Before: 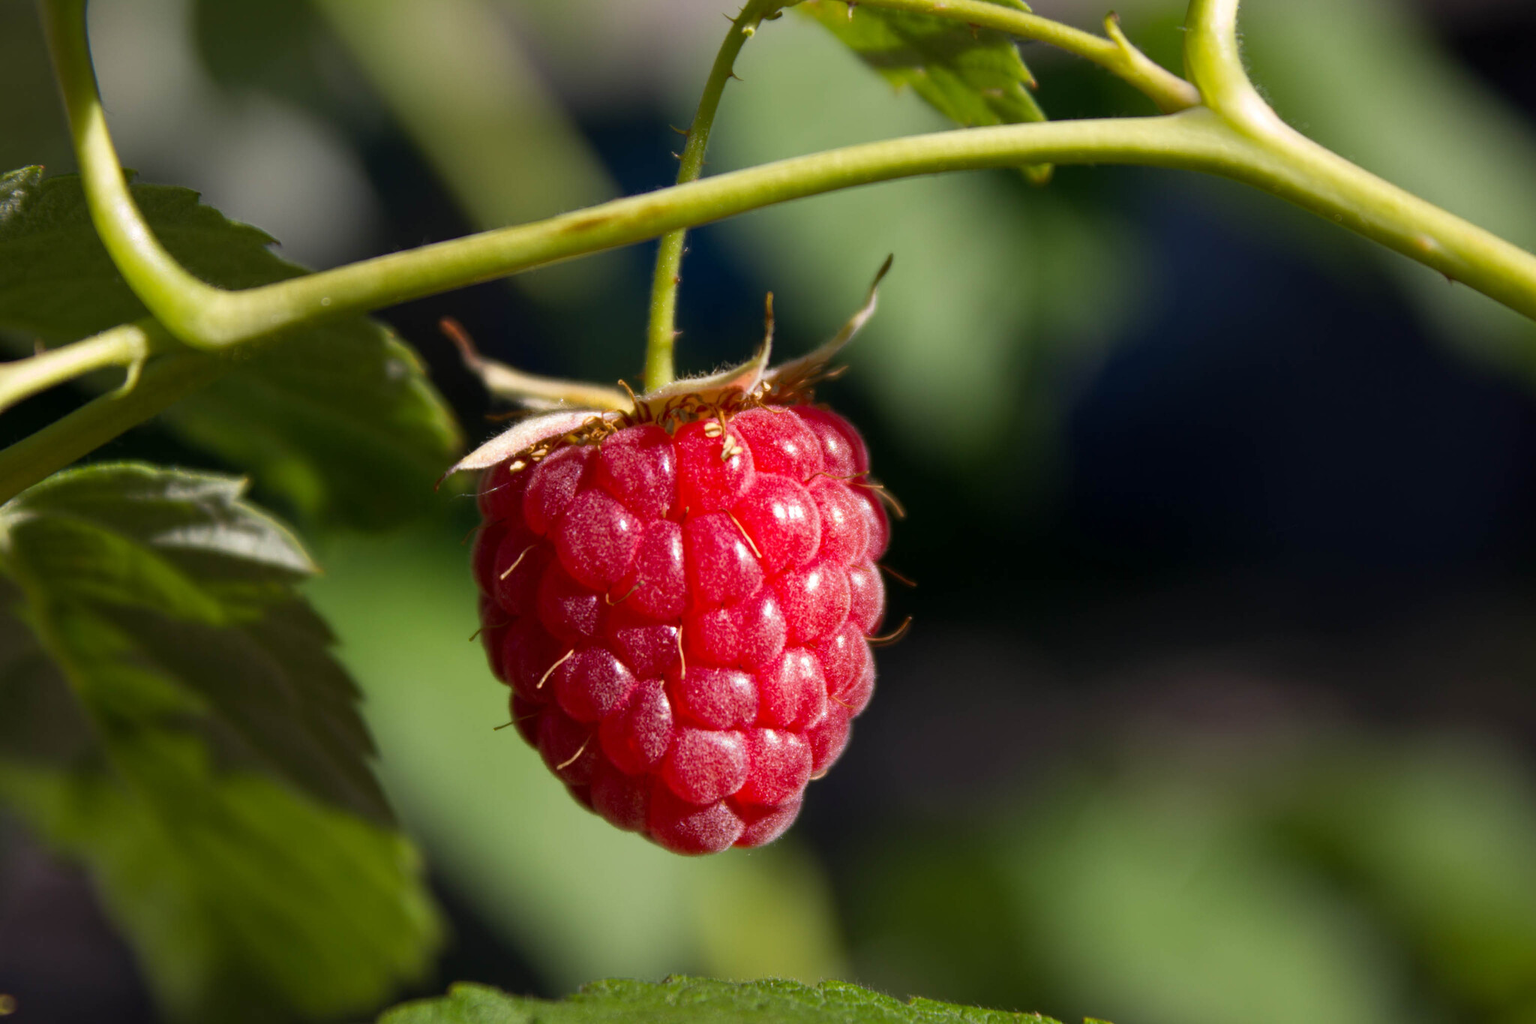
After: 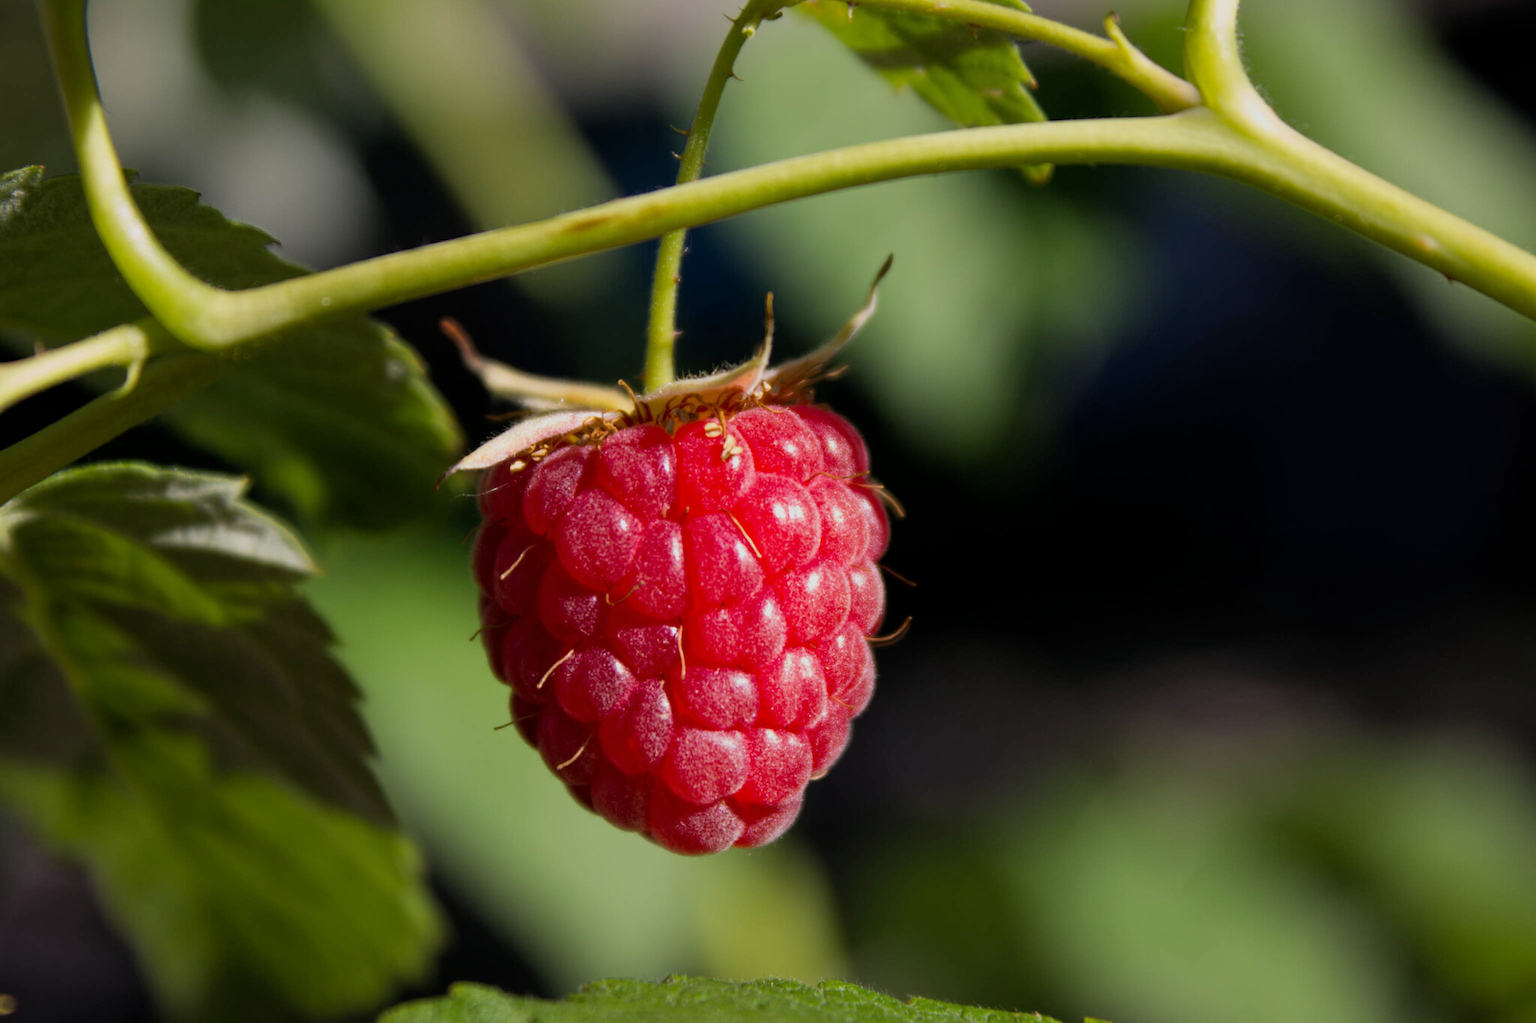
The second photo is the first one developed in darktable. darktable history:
filmic rgb: middle gray luminance 18.37%, black relative exposure -11.19 EV, white relative exposure 3.7 EV, target black luminance 0%, hardness 5.87, latitude 57.05%, contrast 0.964, shadows ↔ highlights balance 49.41%, color science v6 (2022)
